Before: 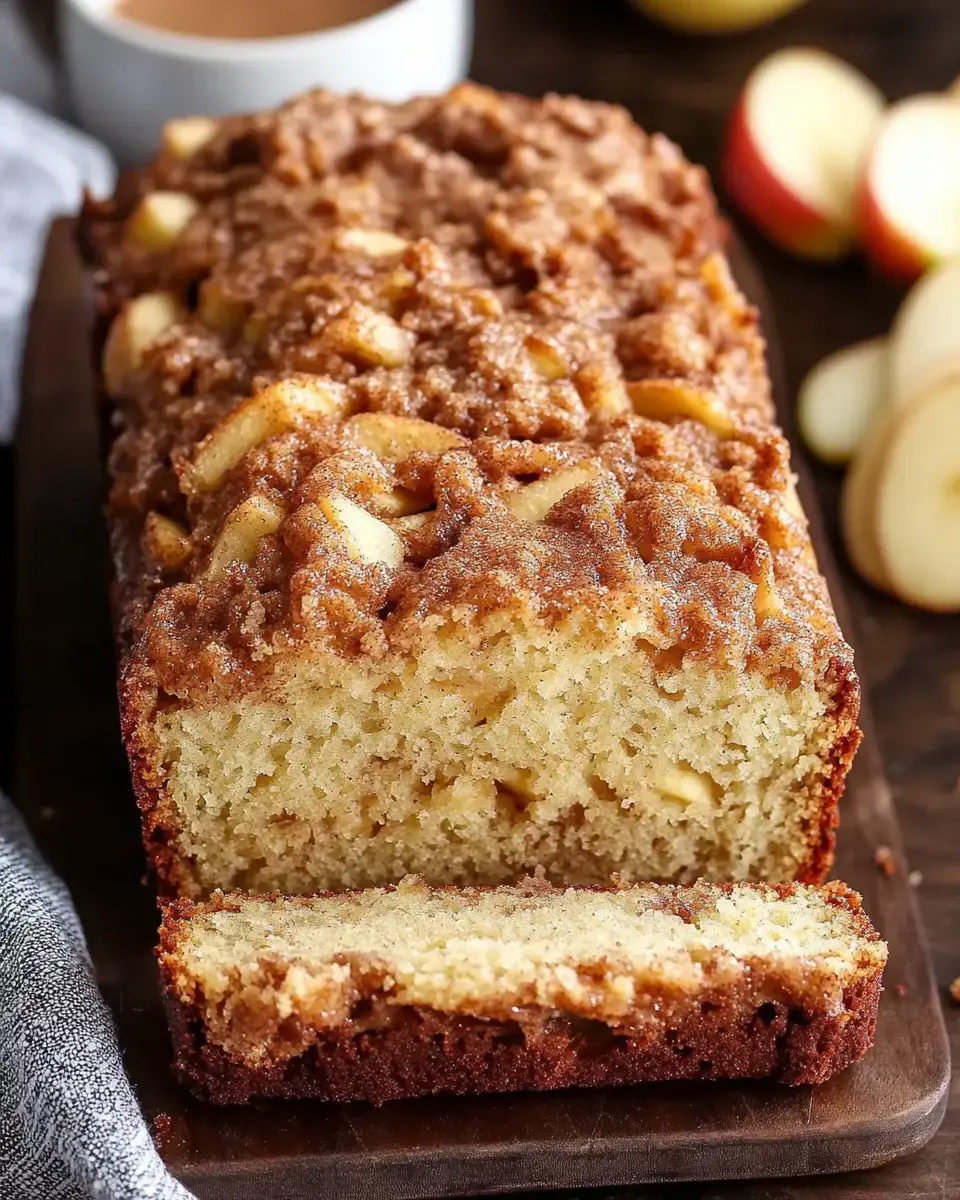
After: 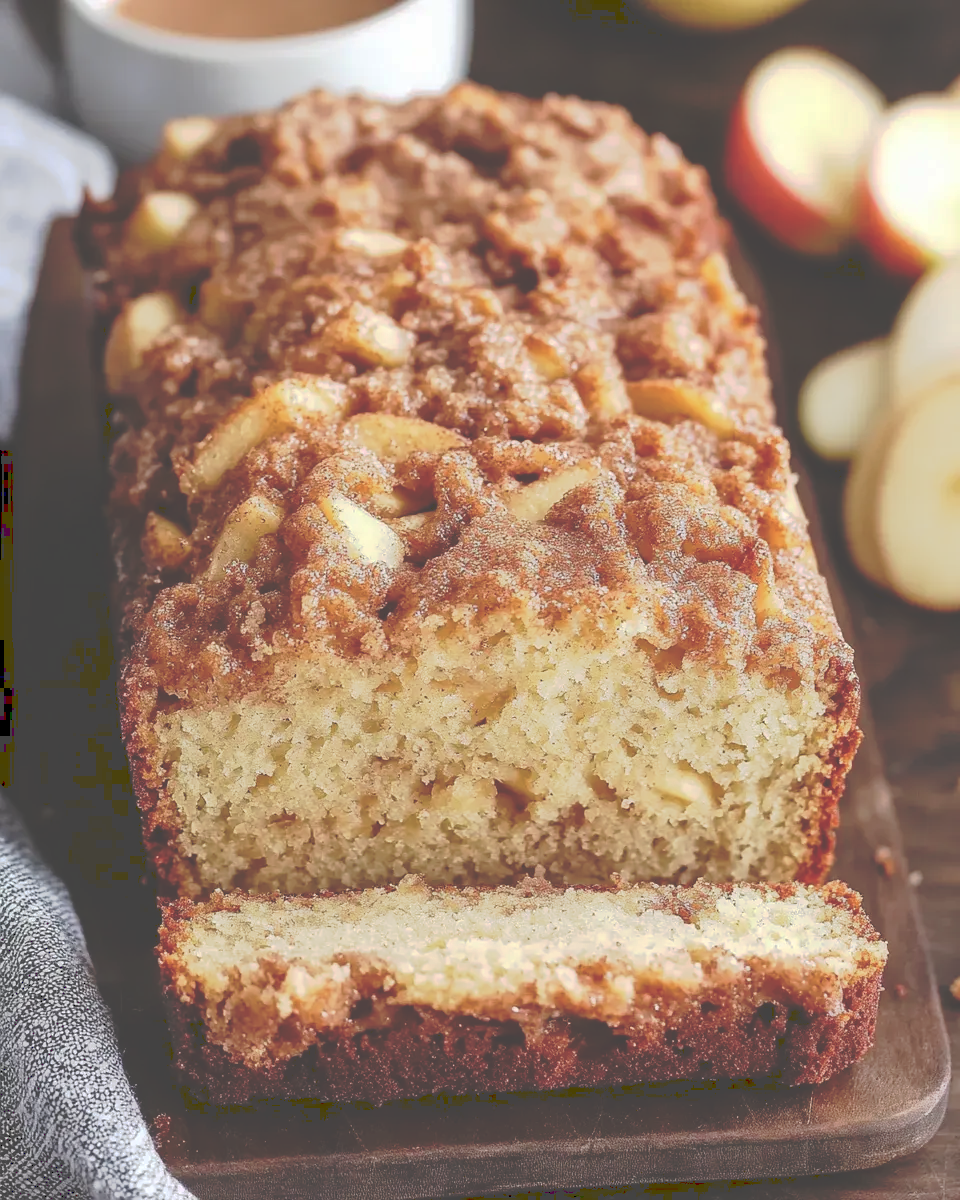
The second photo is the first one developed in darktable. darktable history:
tone curve: curves: ch0 [(0, 0) (0.003, 0.278) (0.011, 0.282) (0.025, 0.282) (0.044, 0.29) (0.069, 0.295) (0.1, 0.306) (0.136, 0.316) (0.177, 0.33) (0.224, 0.358) (0.277, 0.403) (0.335, 0.451) (0.399, 0.505) (0.468, 0.558) (0.543, 0.611) (0.623, 0.679) (0.709, 0.751) (0.801, 0.815) (0.898, 0.863) (1, 1)], preserve colors none
